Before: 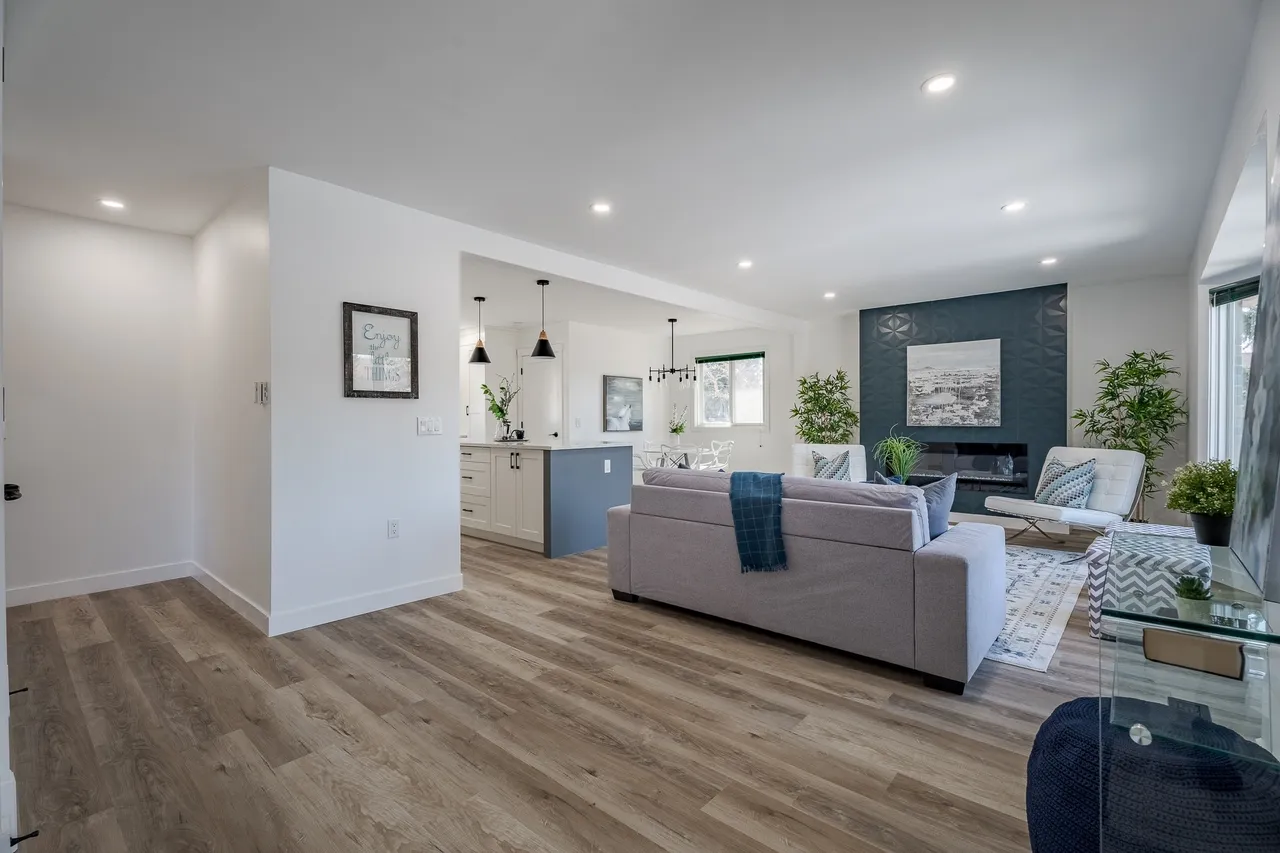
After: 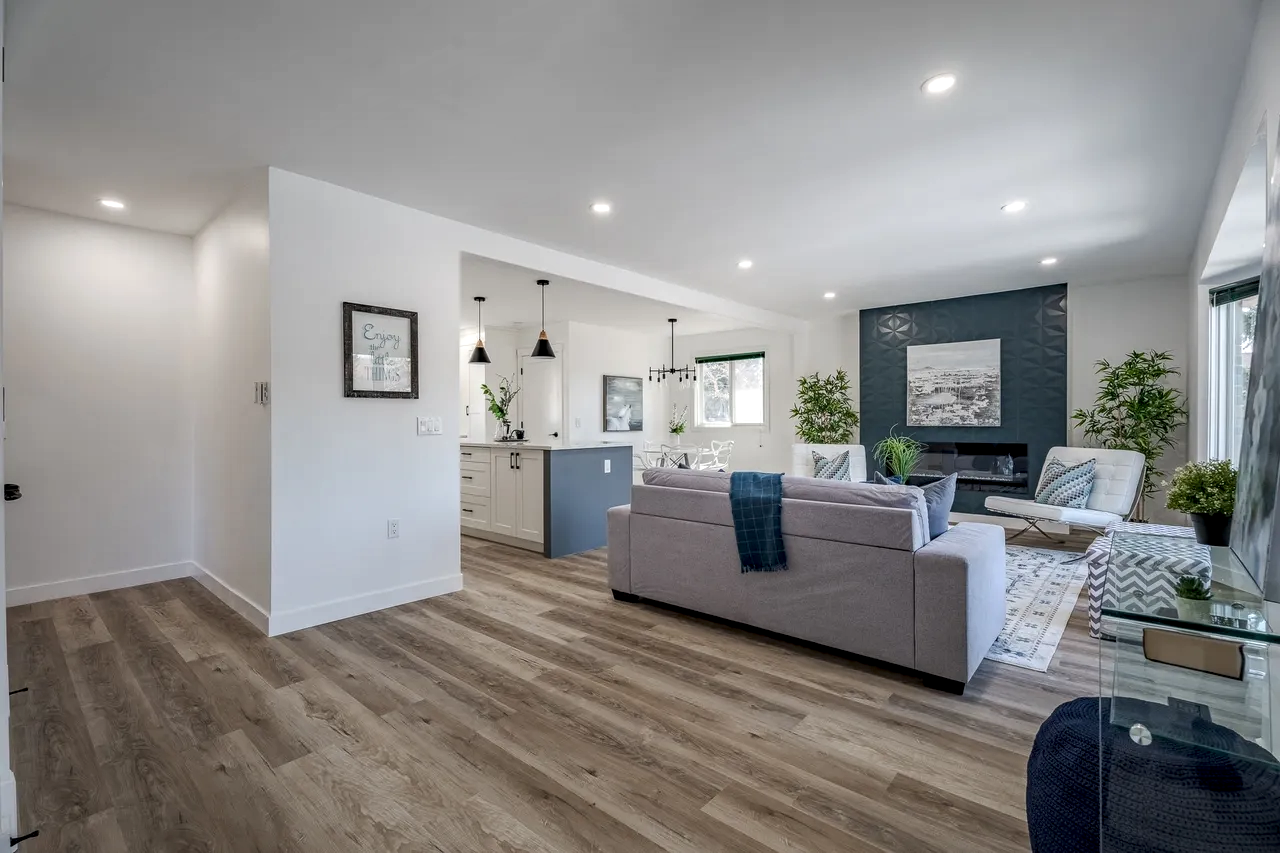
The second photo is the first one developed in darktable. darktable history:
local contrast: highlights 83%, shadows 81%
